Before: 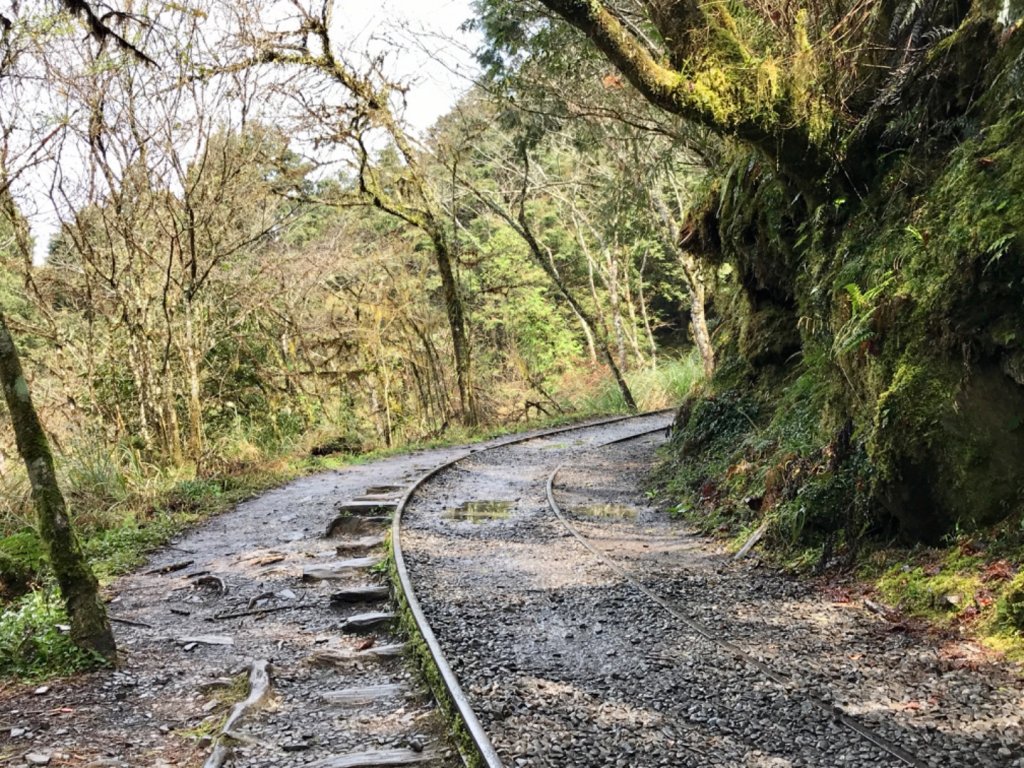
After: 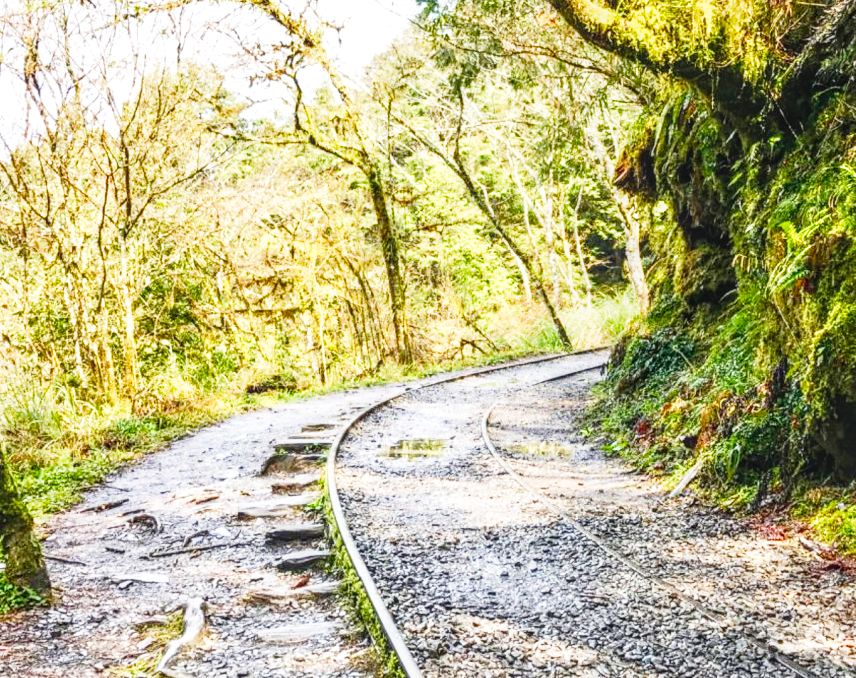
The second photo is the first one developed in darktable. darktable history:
local contrast: highlights 6%, shadows 4%, detail 133%
base curve: curves: ch0 [(0, 0) (0.012, 0.01) (0.073, 0.168) (0.31, 0.711) (0.645, 0.957) (1, 1)], preserve colors none
color balance rgb: global offset › luminance 0.467%, global offset › hue 56.63°, perceptual saturation grading › global saturation 26.242%, perceptual saturation grading › highlights -28.735%, perceptual saturation grading › mid-tones 15.862%, perceptual saturation grading › shadows 33.46%, perceptual brilliance grading › mid-tones 9.798%, perceptual brilliance grading › shadows 14.303%, global vibrance 20%
crop: left 6.394%, top 8.123%, right 9.551%, bottom 3.526%
